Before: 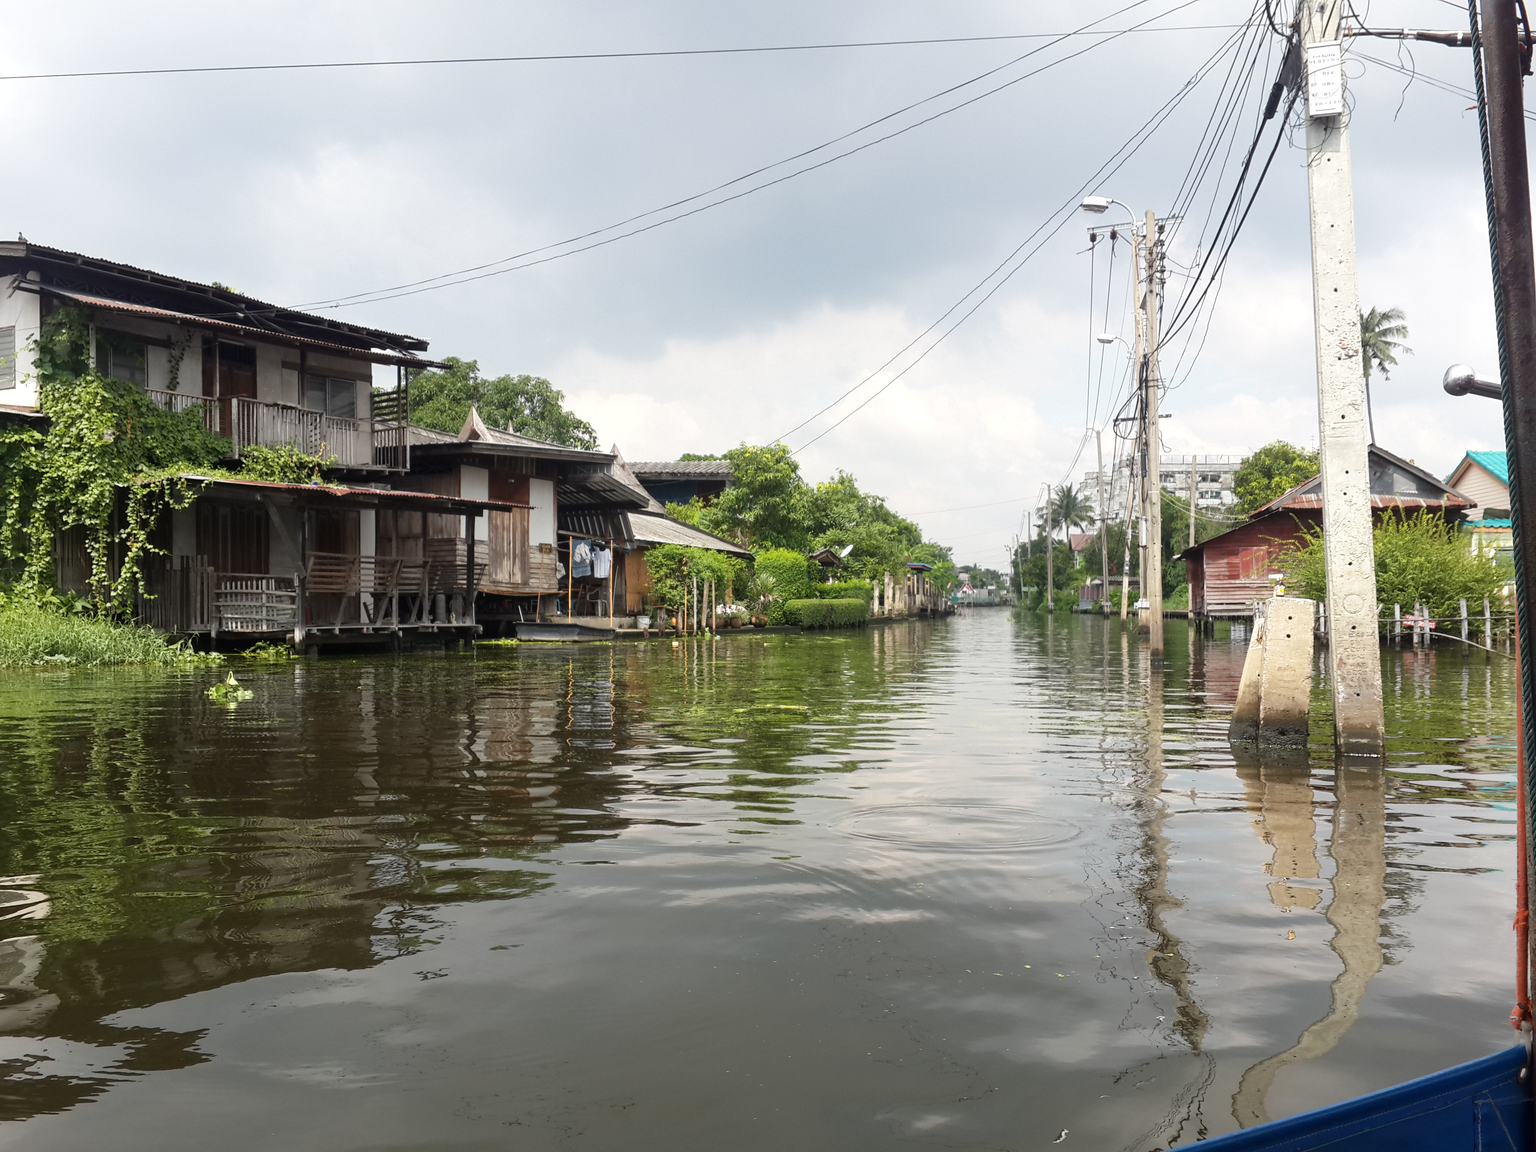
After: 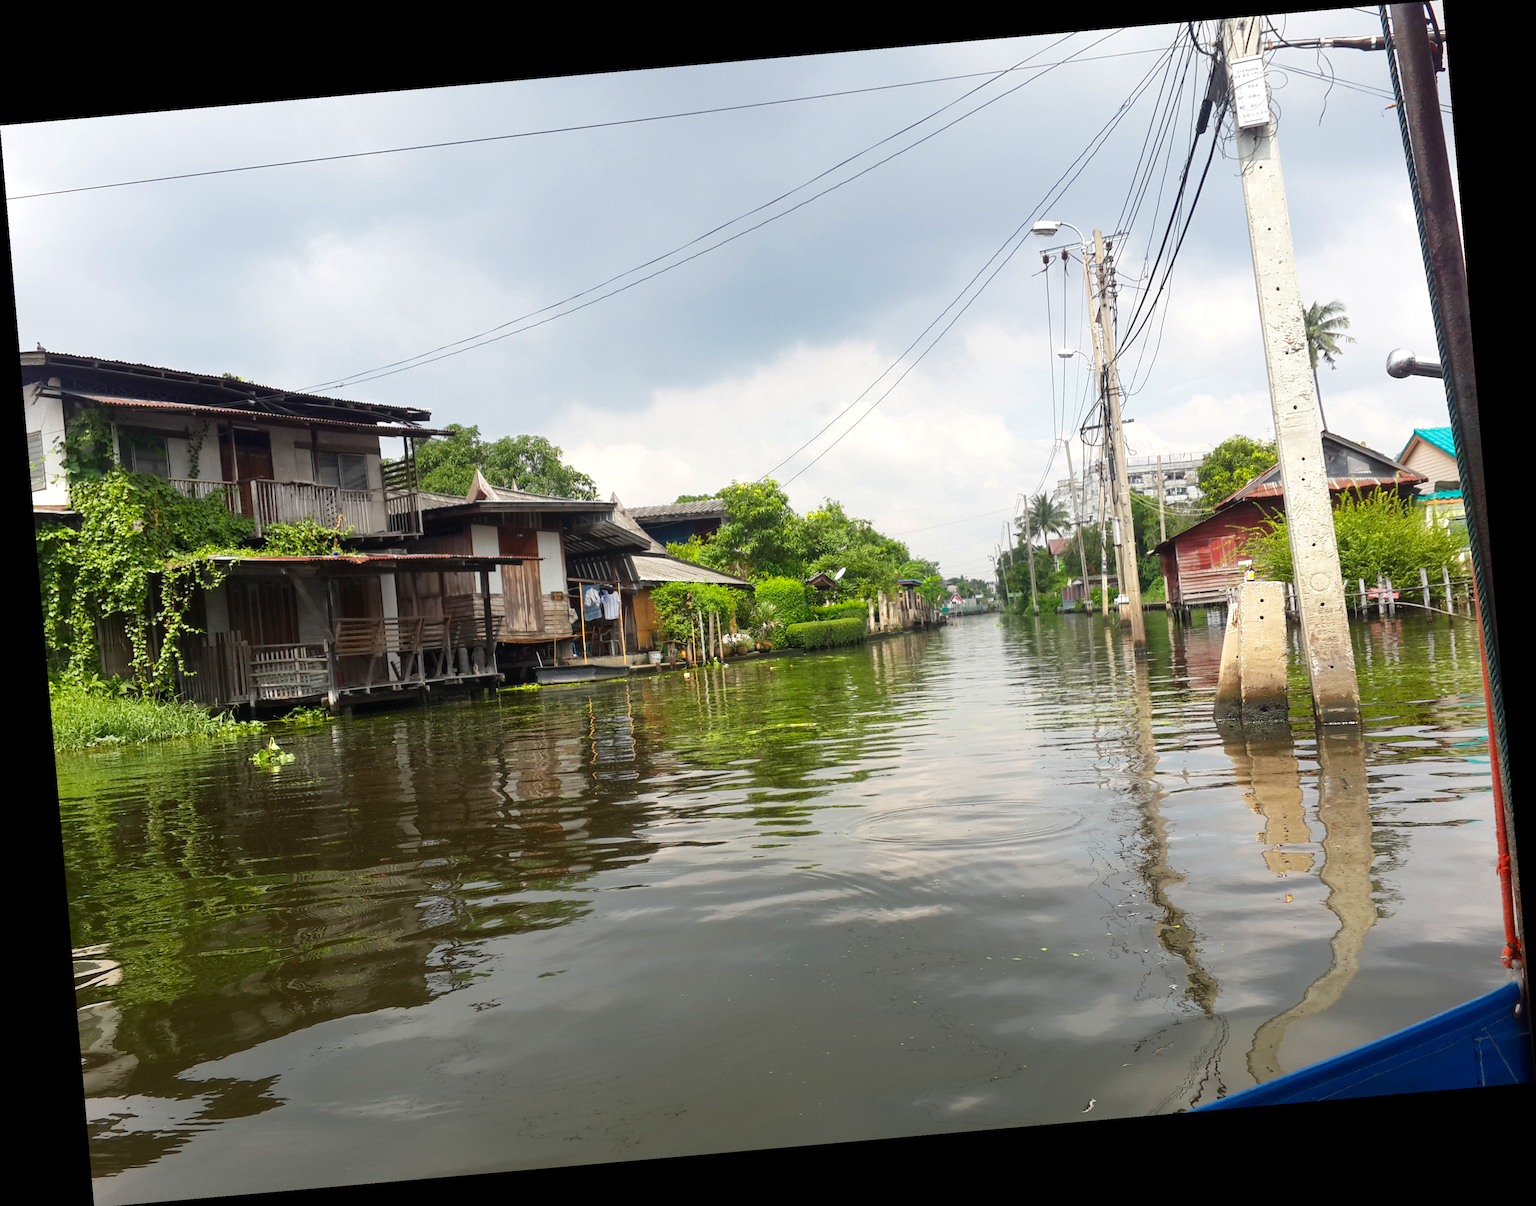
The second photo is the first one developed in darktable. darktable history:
color zones: curves: ch0 [(0, 0.613) (0.01, 0.613) (0.245, 0.448) (0.498, 0.529) (0.642, 0.665) (0.879, 0.777) (0.99, 0.613)]; ch1 [(0, 0) (0.143, 0) (0.286, 0) (0.429, 0) (0.571, 0) (0.714, 0) (0.857, 0)], mix -138.01%
rotate and perspective: rotation -4.98°, automatic cropping off
